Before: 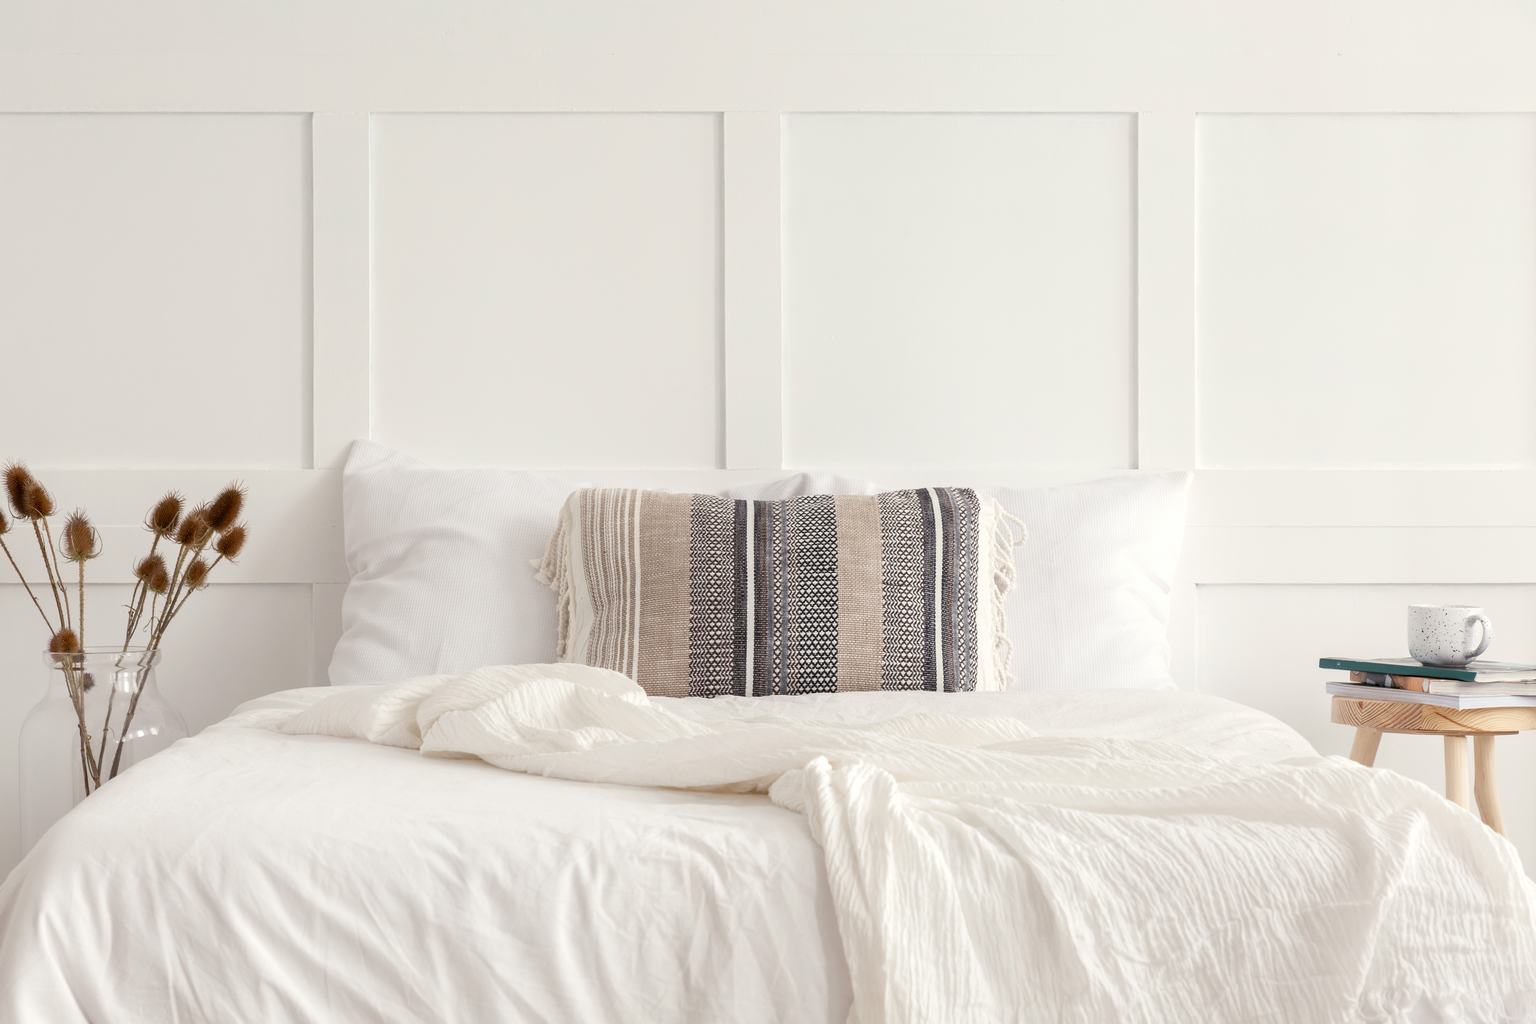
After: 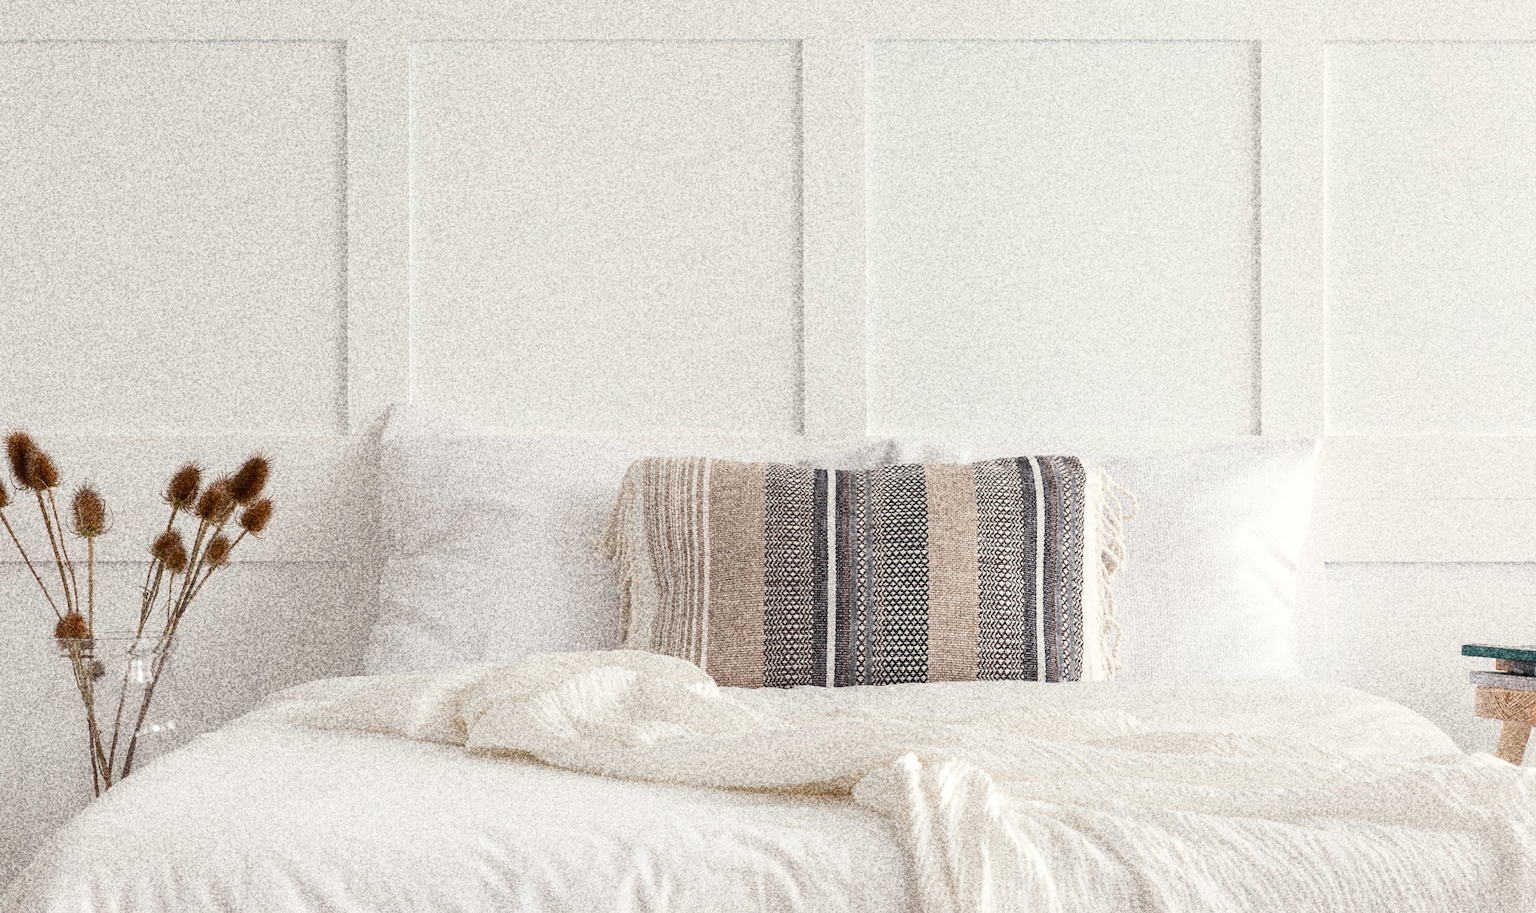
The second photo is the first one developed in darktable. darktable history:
crop: top 7.49%, right 9.717%, bottom 11.943%
grain: coarseness 30.02 ISO, strength 100%
